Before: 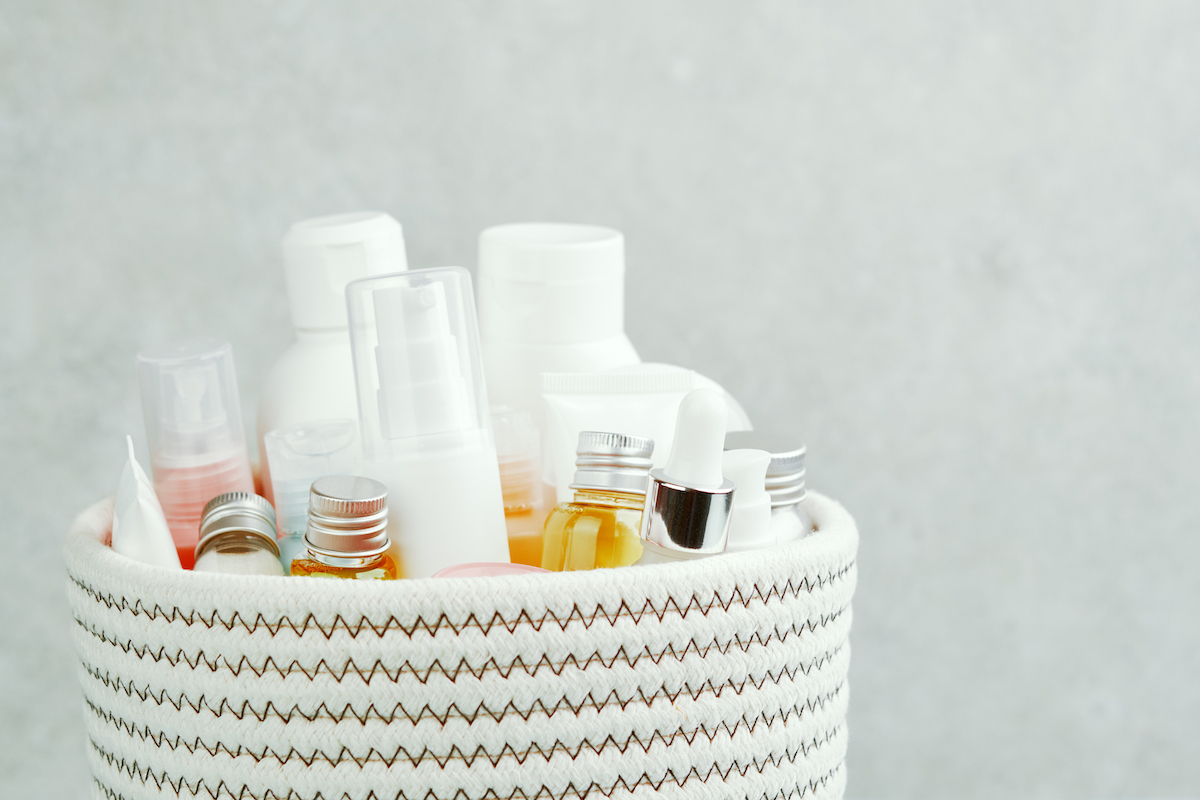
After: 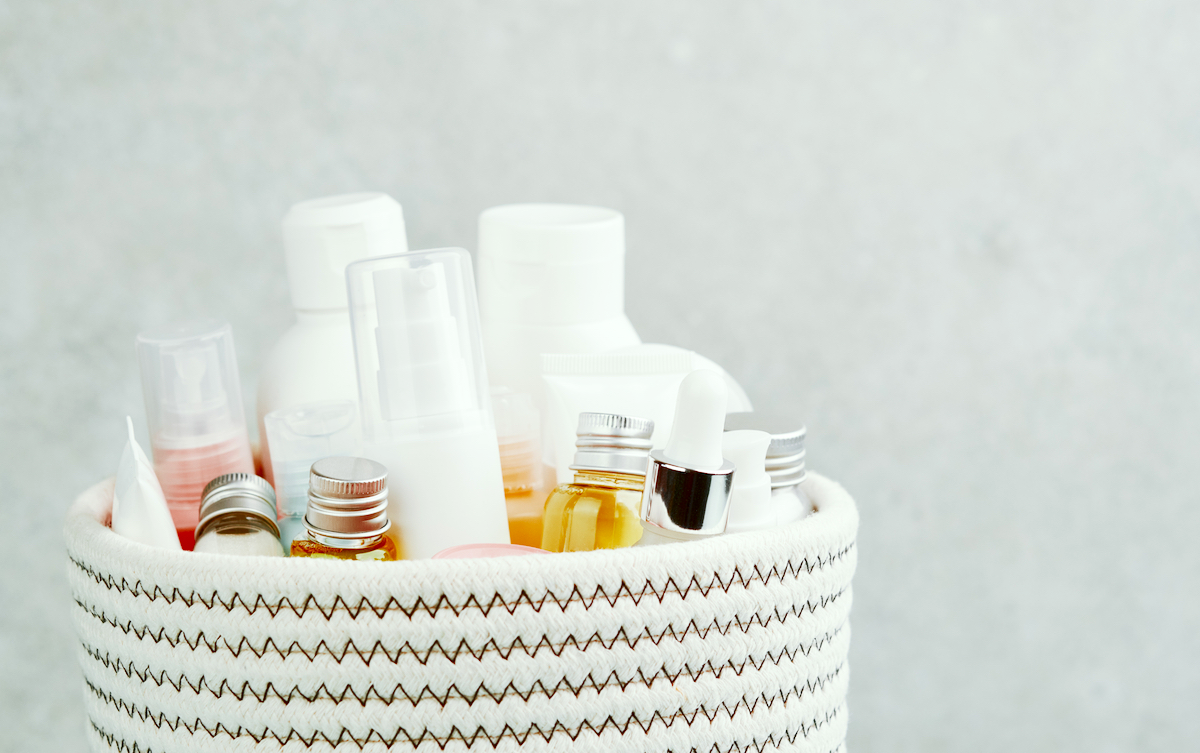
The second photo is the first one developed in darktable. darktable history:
crop and rotate: top 2.544%, bottom 3.231%
contrast brightness saturation: contrast 0.195, brightness -0.107, saturation 0.095
